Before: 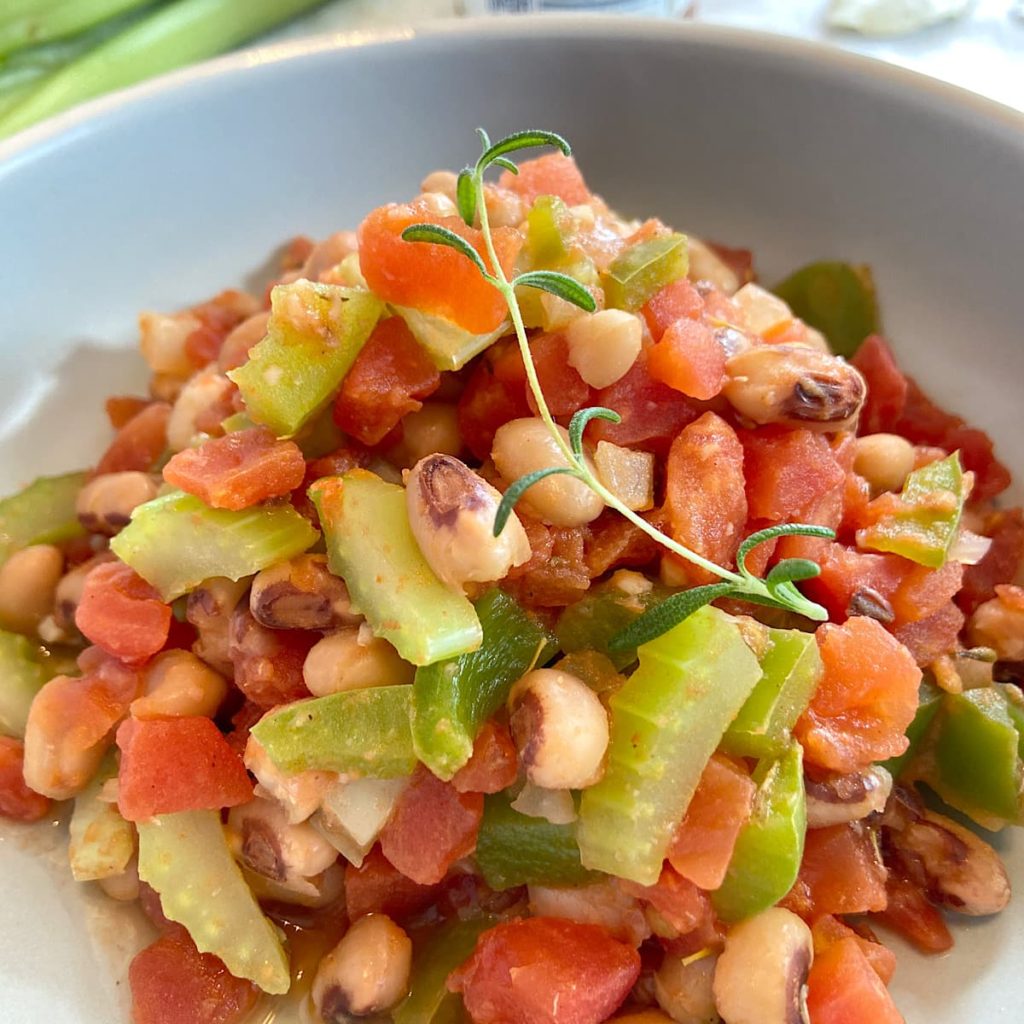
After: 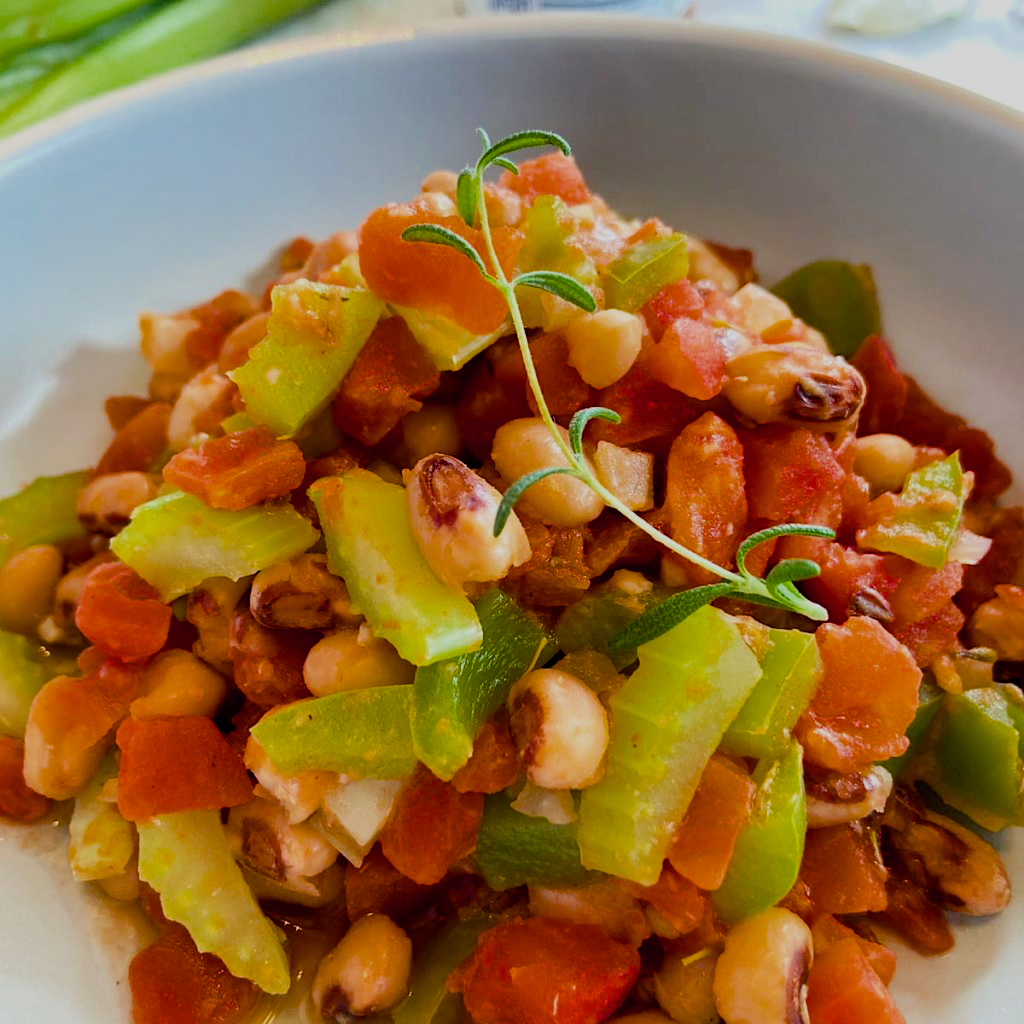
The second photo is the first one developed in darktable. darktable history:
color balance rgb: global offset › chroma 0.052%, global offset › hue 254.17°, shadows fall-off 102.371%, perceptual saturation grading › global saturation 31.17%, mask middle-gray fulcrum 21.872%, saturation formula JzAzBz (2021)
filmic rgb: black relative exposure -7.65 EV, white relative exposure 4.56 EV, threshold 2.98 EV, hardness 3.61, enable highlight reconstruction true
